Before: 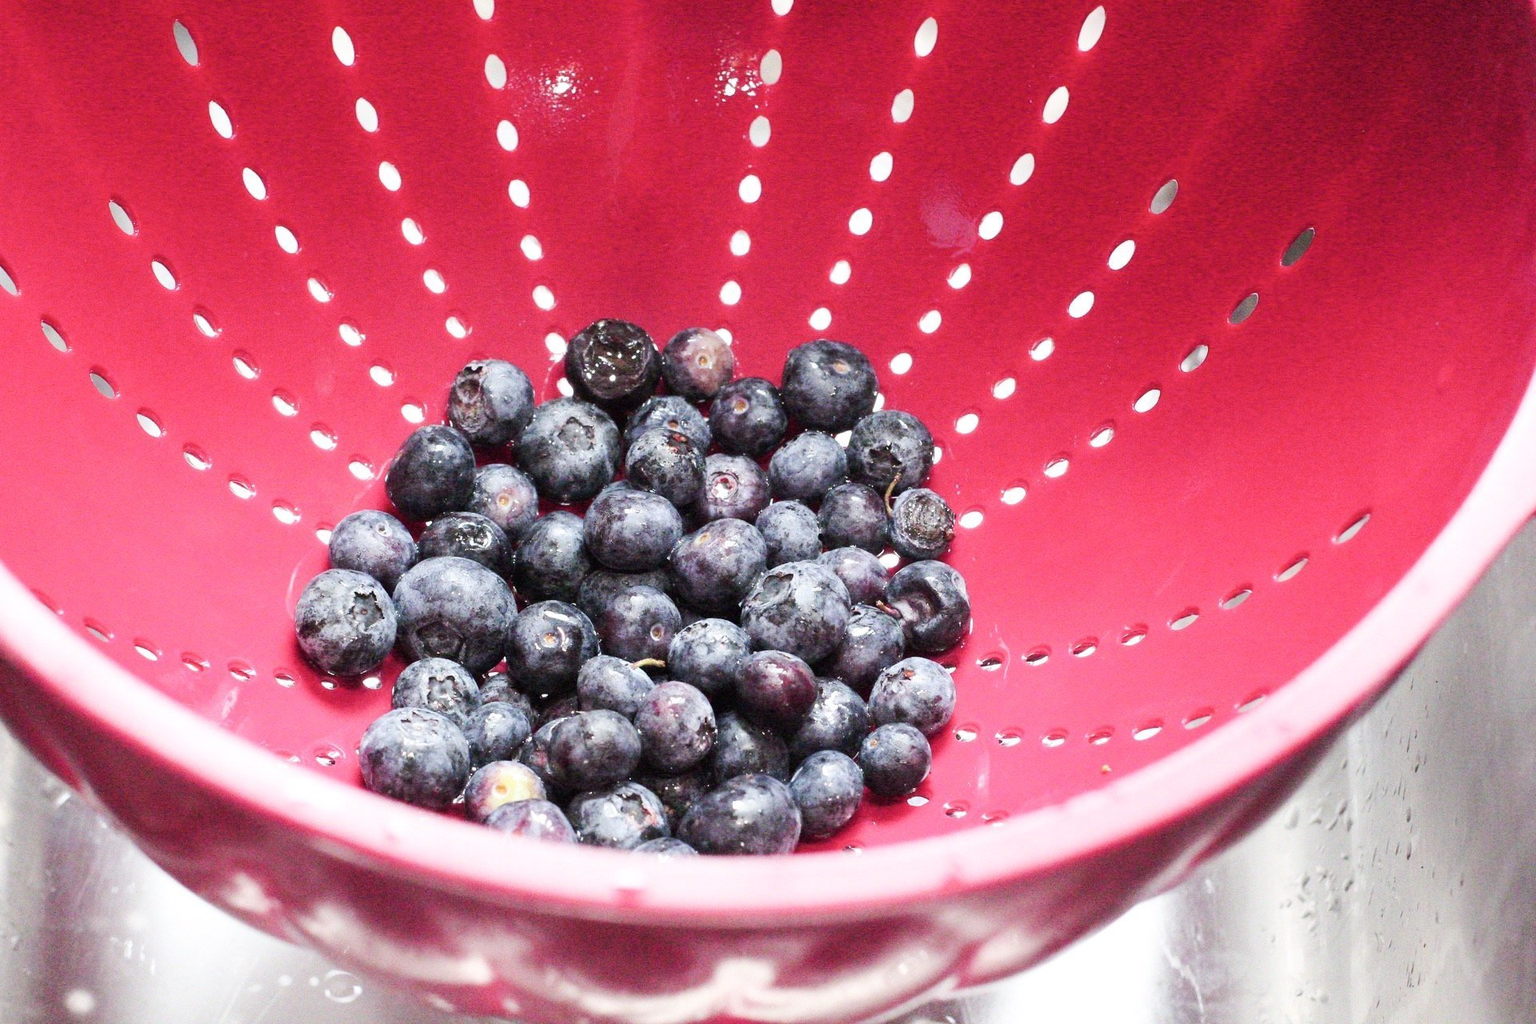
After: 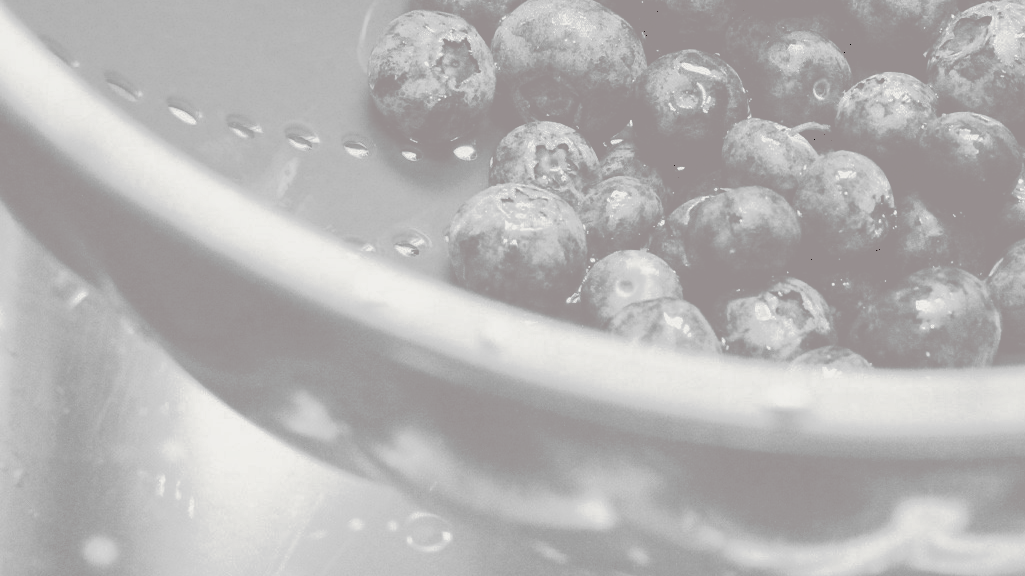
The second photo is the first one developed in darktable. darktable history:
tone curve: curves: ch0 [(0, 0) (0.003, 0.6) (0.011, 0.6) (0.025, 0.601) (0.044, 0.601) (0.069, 0.601) (0.1, 0.601) (0.136, 0.602) (0.177, 0.605) (0.224, 0.609) (0.277, 0.615) (0.335, 0.625) (0.399, 0.633) (0.468, 0.654) (0.543, 0.676) (0.623, 0.71) (0.709, 0.753) (0.801, 0.802) (0.898, 0.85) (1, 1)], preserve colors none
color calibration: output gray [0.253, 0.26, 0.487, 0], gray › normalize channels true, illuminant same as pipeline (D50), adaptation XYZ, x 0.346, y 0.359, gamut compression 0
split-toning: shadows › saturation 0.24, highlights › hue 54°, highlights › saturation 0.24
crop and rotate: top 54.778%, right 46.61%, bottom 0.159%
